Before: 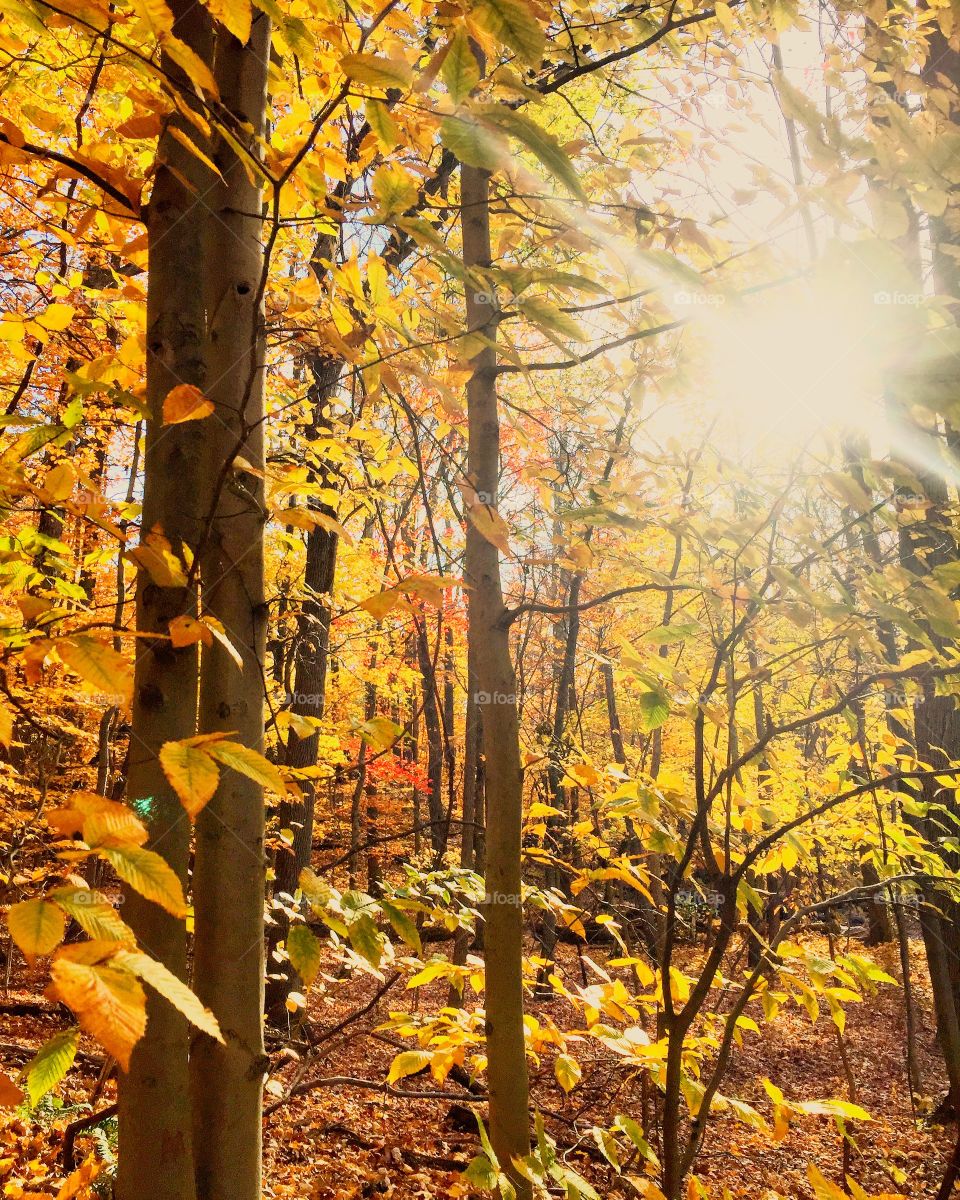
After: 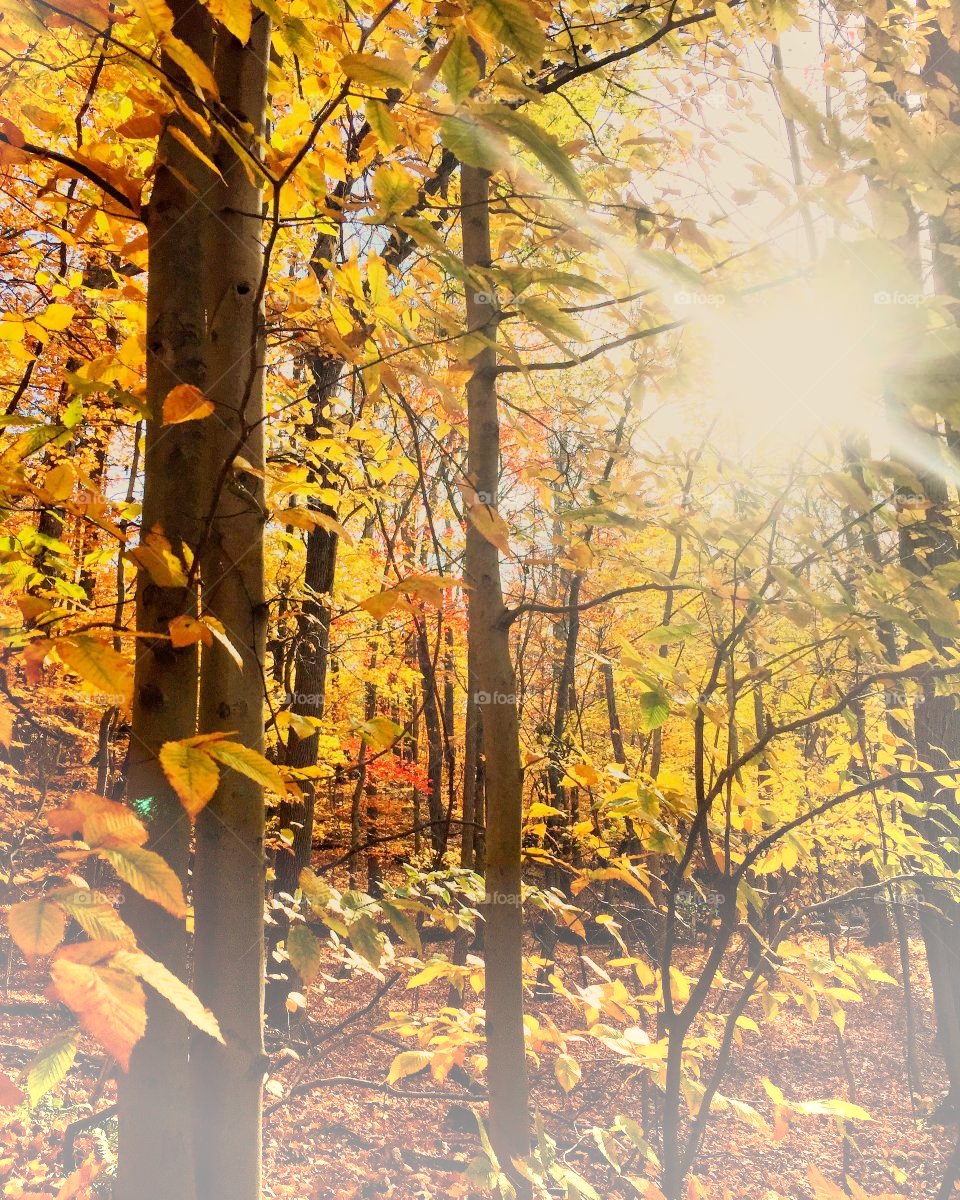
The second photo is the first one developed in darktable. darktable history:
vignetting: brightness 0.314, saturation 0.002, center (-0.055, -0.359)
